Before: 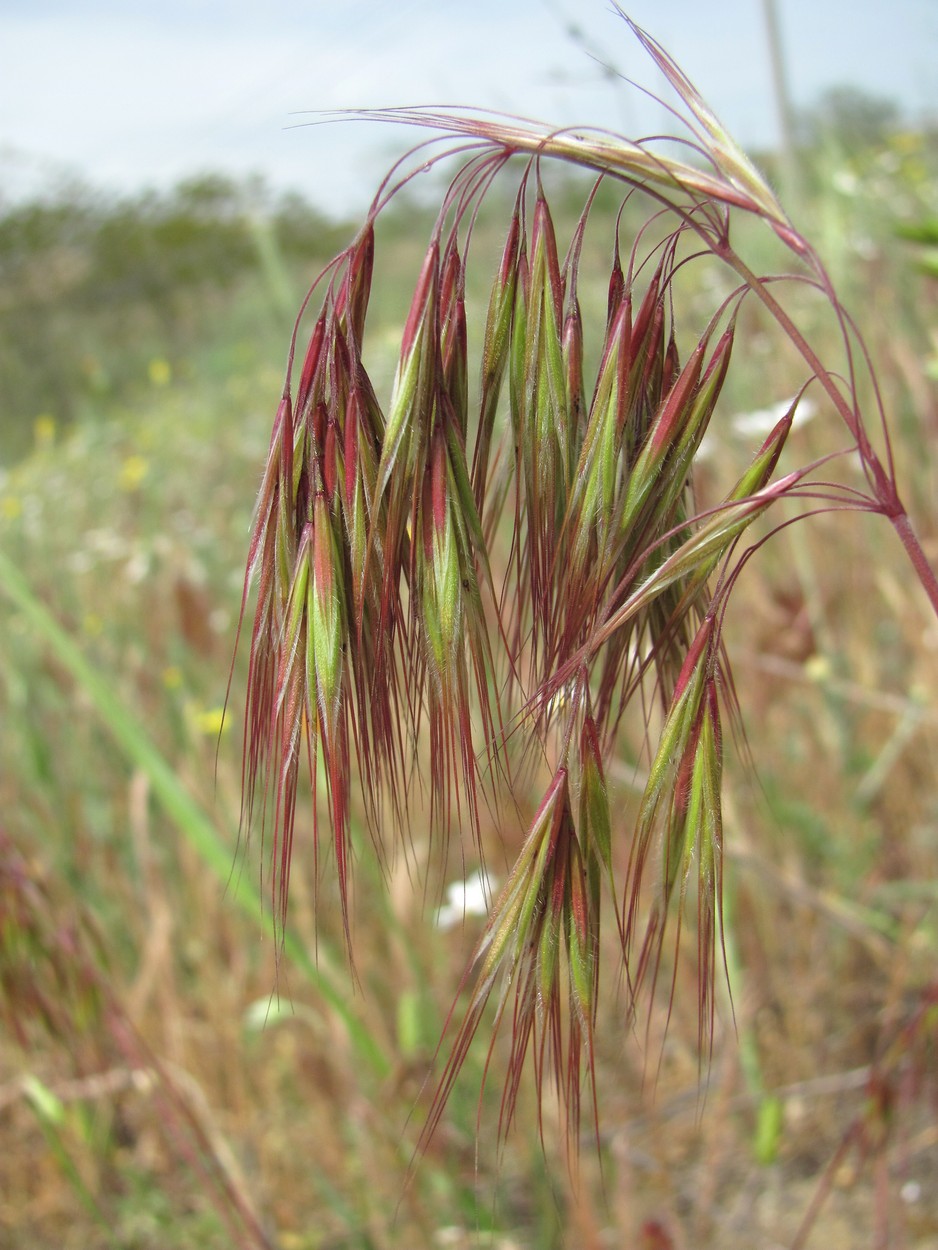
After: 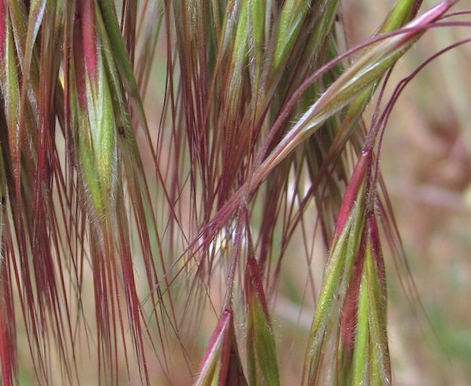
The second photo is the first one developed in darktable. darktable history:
crop: left 36.607%, top 34.735%, right 13.146%, bottom 30.611%
white balance: red 1.004, blue 1.096
color calibration: illuminant as shot in camera, x 0.358, y 0.373, temperature 4628.91 K
rotate and perspective: rotation -3°, crop left 0.031, crop right 0.968, crop top 0.07, crop bottom 0.93
